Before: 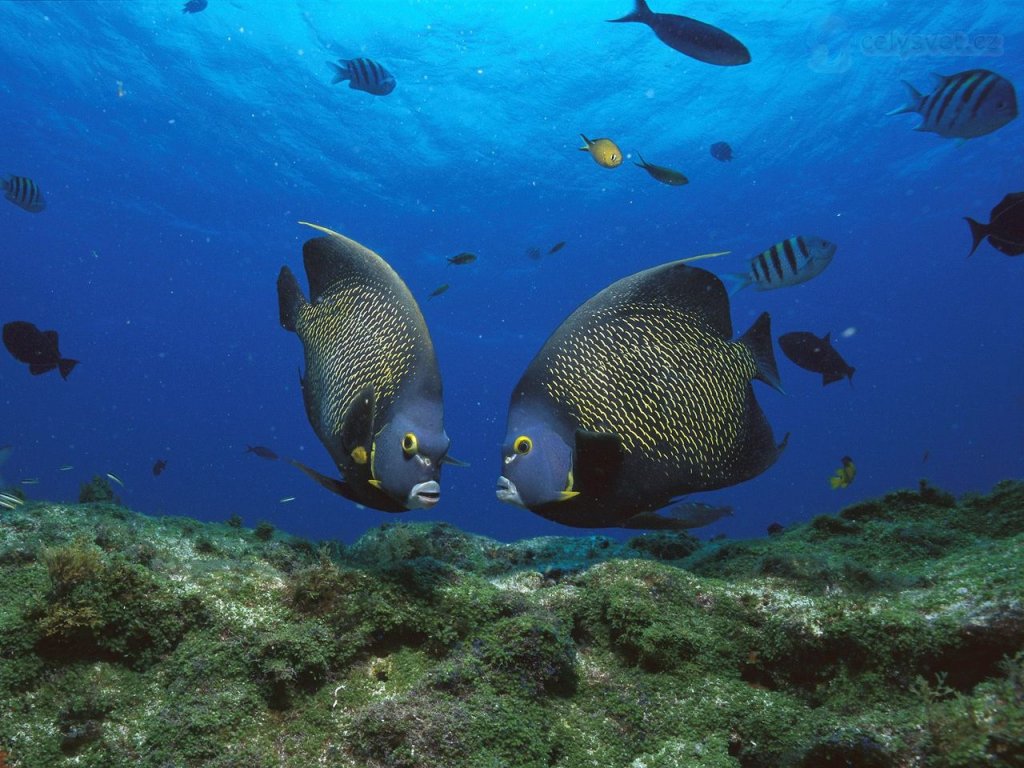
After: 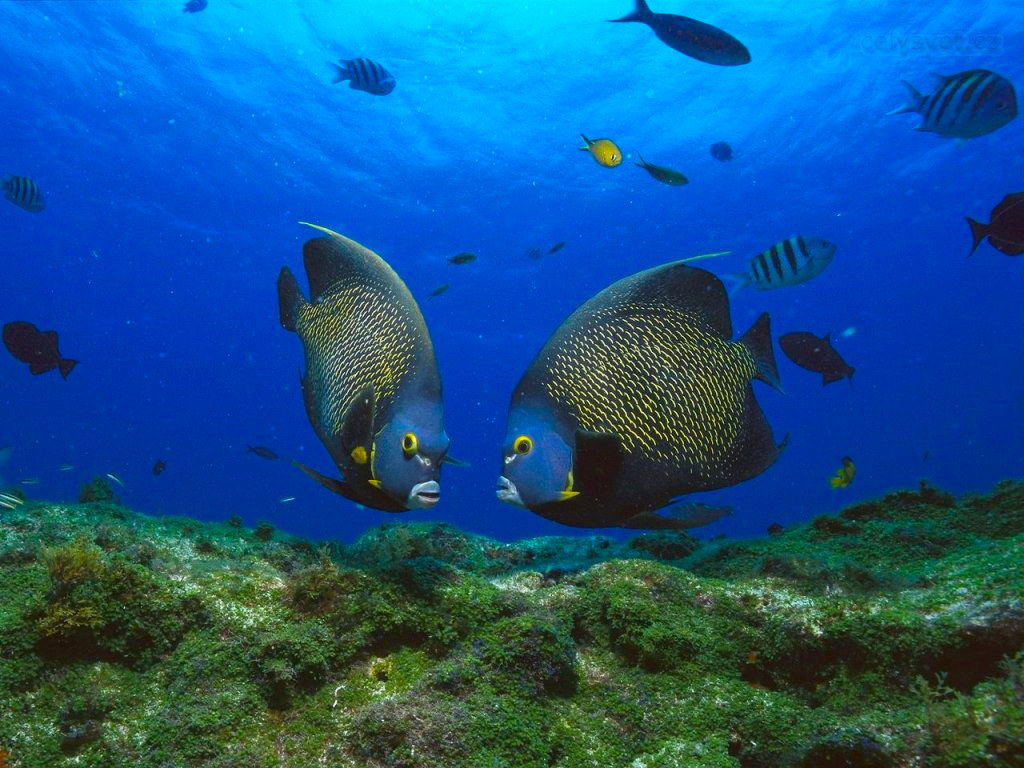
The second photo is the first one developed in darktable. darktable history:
color balance rgb: shadows lift › chroma 0.955%, shadows lift › hue 113.35°, linear chroma grading › shadows 10.252%, linear chroma grading › highlights 9.684%, linear chroma grading › global chroma 15.127%, linear chroma grading › mid-tones 14.751%, perceptual saturation grading › global saturation 25.295%
exposure: compensate highlight preservation false
